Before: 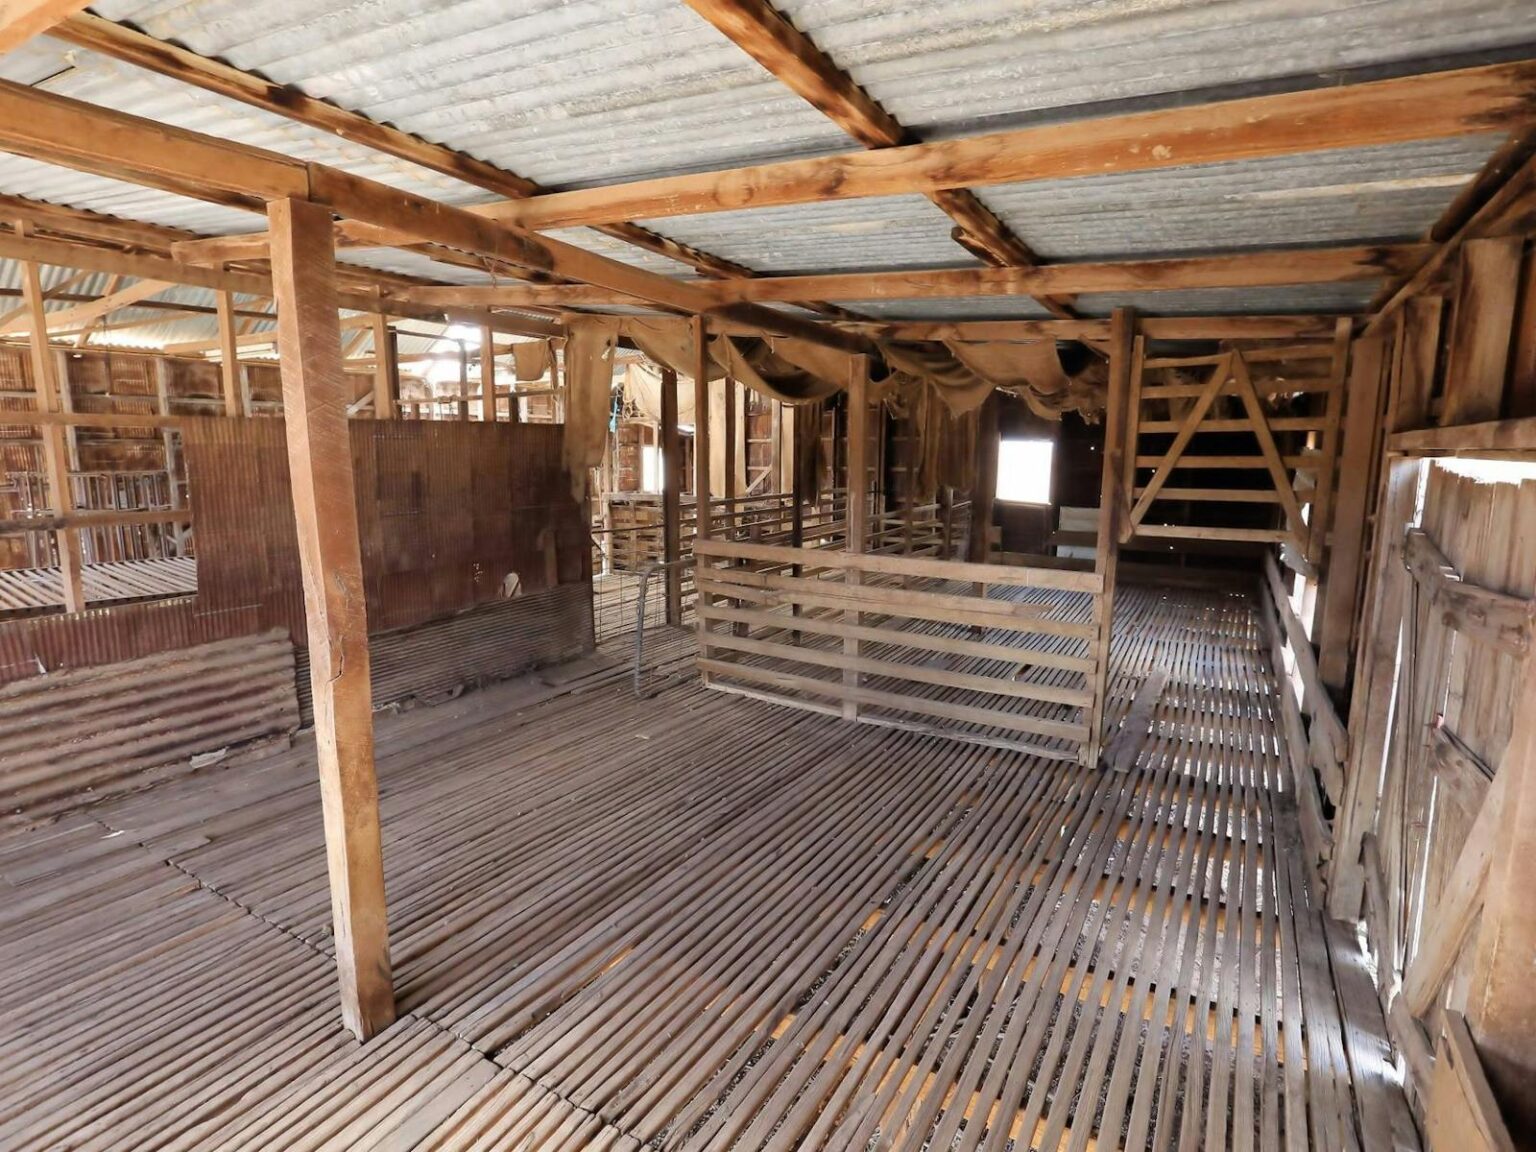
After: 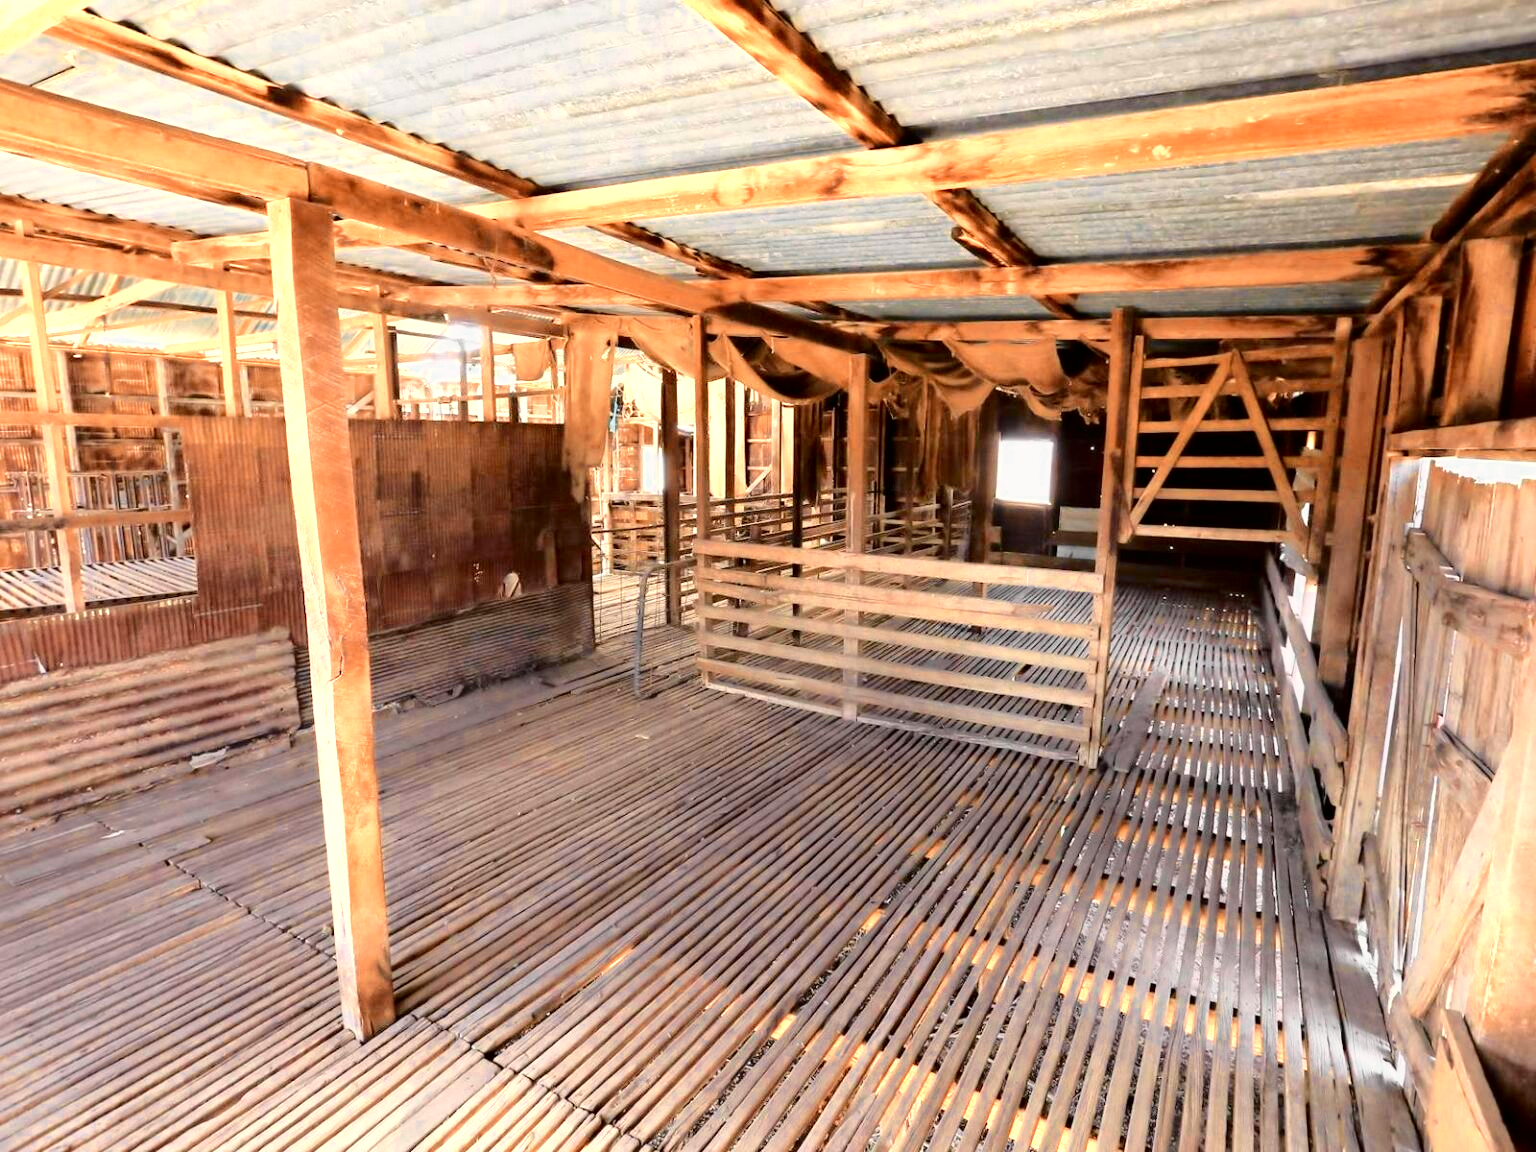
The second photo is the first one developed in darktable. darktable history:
color zones: curves: ch0 [(0.018, 0.548) (0.197, 0.654) (0.425, 0.447) (0.605, 0.658) (0.732, 0.579)]; ch1 [(0.105, 0.531) (0.224, 0.531) (0.386, 0.39) (0.618, 0.456) (0.732, 0.456) (0.956, 0.421)]; ch2 [(0.039, 0.583) (0.215, 0.465) (0.399, 0.544) (0.465, 0.548) (0.614, 0.447) (0.724, 0.43) (0.882, 0.623) (0.956, 0.632)]
tone curve: curves: ch0 [(0, 0) (0.062, 0.023) (0.168, 0.142) (0.359, 0.44) (0.469, 0.544) (0.634, 0.722) (0.839, 0.909) (0.998, 0.978)]; ch1 [(0, 0) (0.437, 0.453) (0.472, 0.47) (0.502, 0.504) (0.527, 0.546) (0.568, 0.619) (0.608, 0.665) (0.669, 0.748) (0.859, 0.899) (1, 1)]; ch2 [(0, 0) (0.33, 0.301) (0.421, 0.443) (0.473, 0.501) (0.504, 0.504) (0.535, 0.564) (0.575, 0.625) (0.608, 0.676) (1, 1)], color space Lab, independent channels, preserve colors none
